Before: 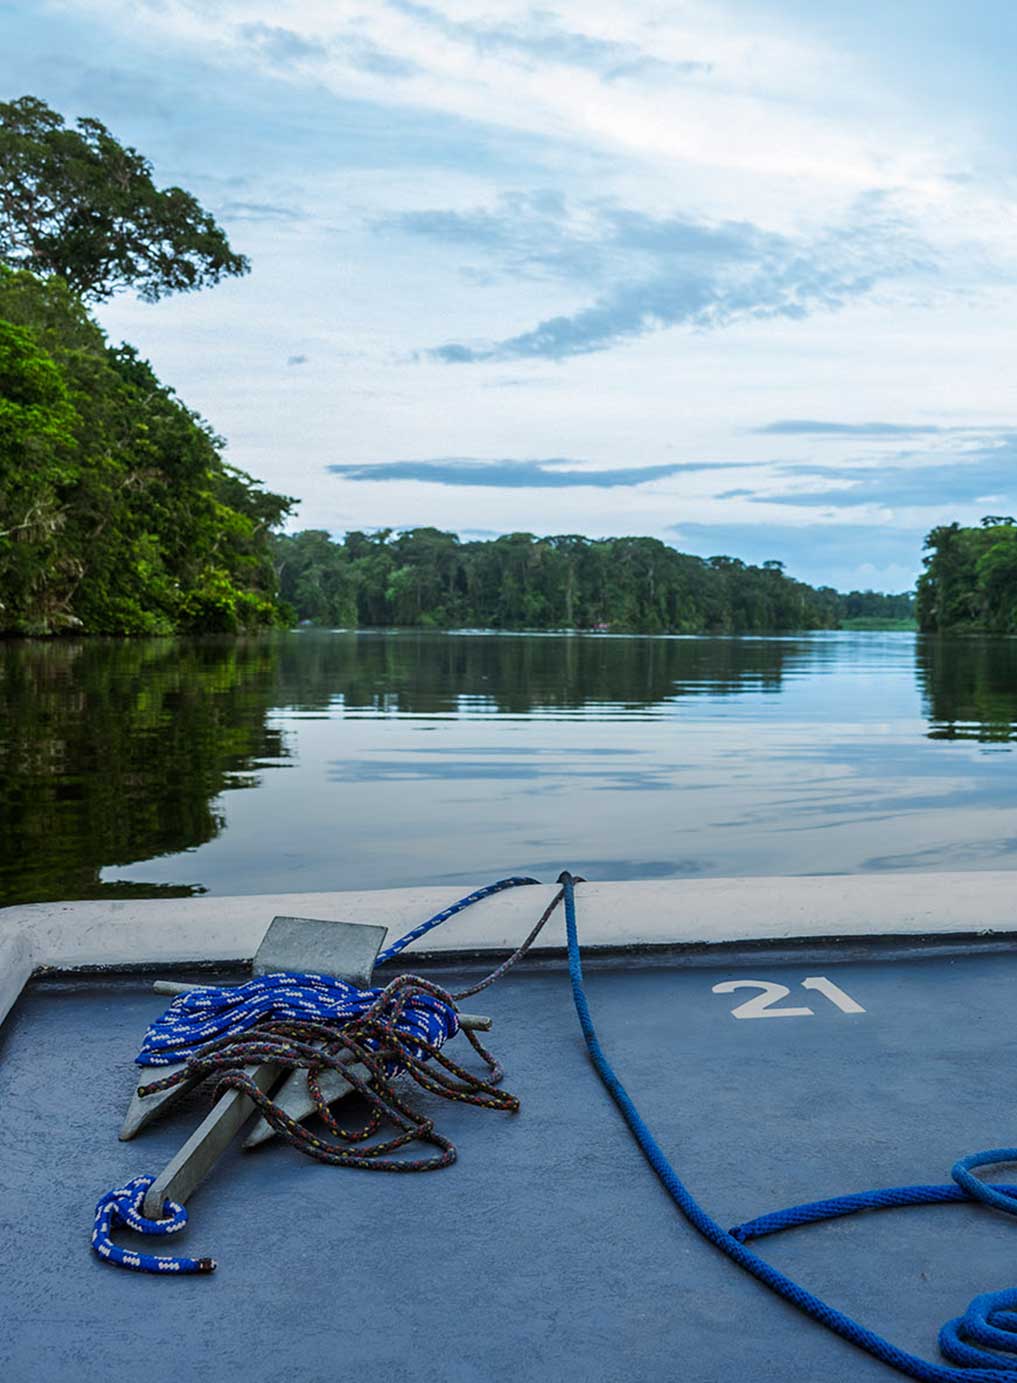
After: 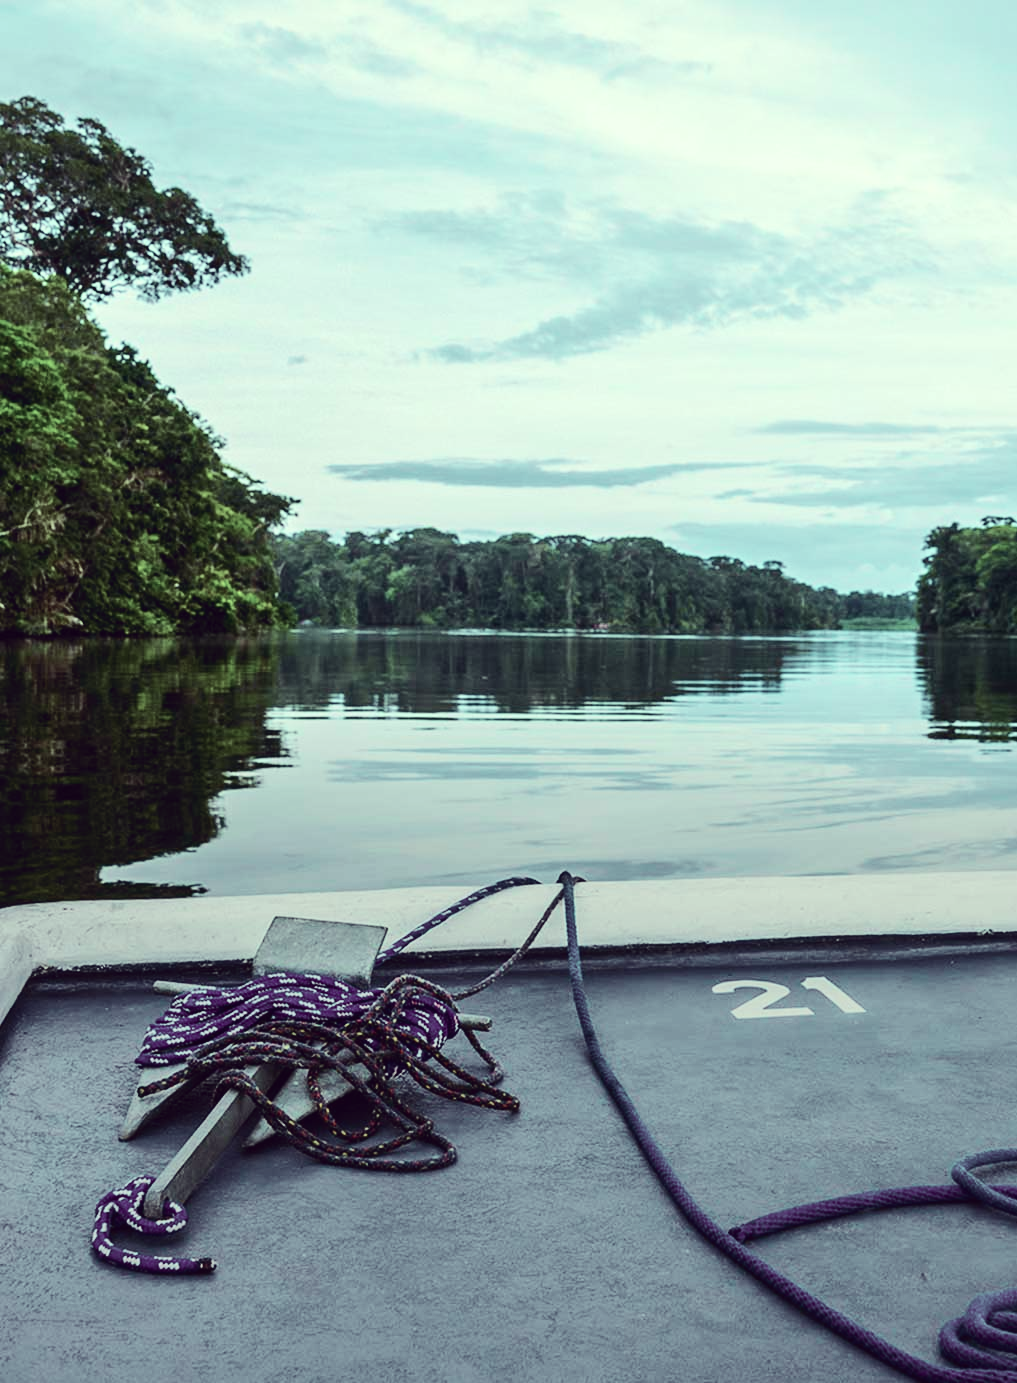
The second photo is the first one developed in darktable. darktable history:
color correction: highlights a* -20.17, highlights b* 20.27, shadows a* 20.03, shadows b* -20.46, saturation 0.43
tone curve: curves: ch0 [(0, 0.023) (0.103, 0.087) (0.277, 0.28) (0.438, 0.547) (0.546, 0.678) (0.735, 0.843) (0.994, 1)]; ch1 [(0, 0) (0.371, 0.261) (0.465, 0.42) (0.488, 0.477) (0.512, 0.513) (0.542, 0.581) (0.574, 0.647) (0.636, 0.747) (1, 1)]; ch2 [(0, 0) (0.369, 0.388) (0.449, 0.431) (0.478, 0.471) (0.516, 0.517) (0.575, 0.642) (0.649, 0.726) (1, 1)], color space Lab, independent channels, preserve colors none
local contrast: mode bilateral grid, contrast 10, coarseness 25, detail 115%, midtone range 0.2
